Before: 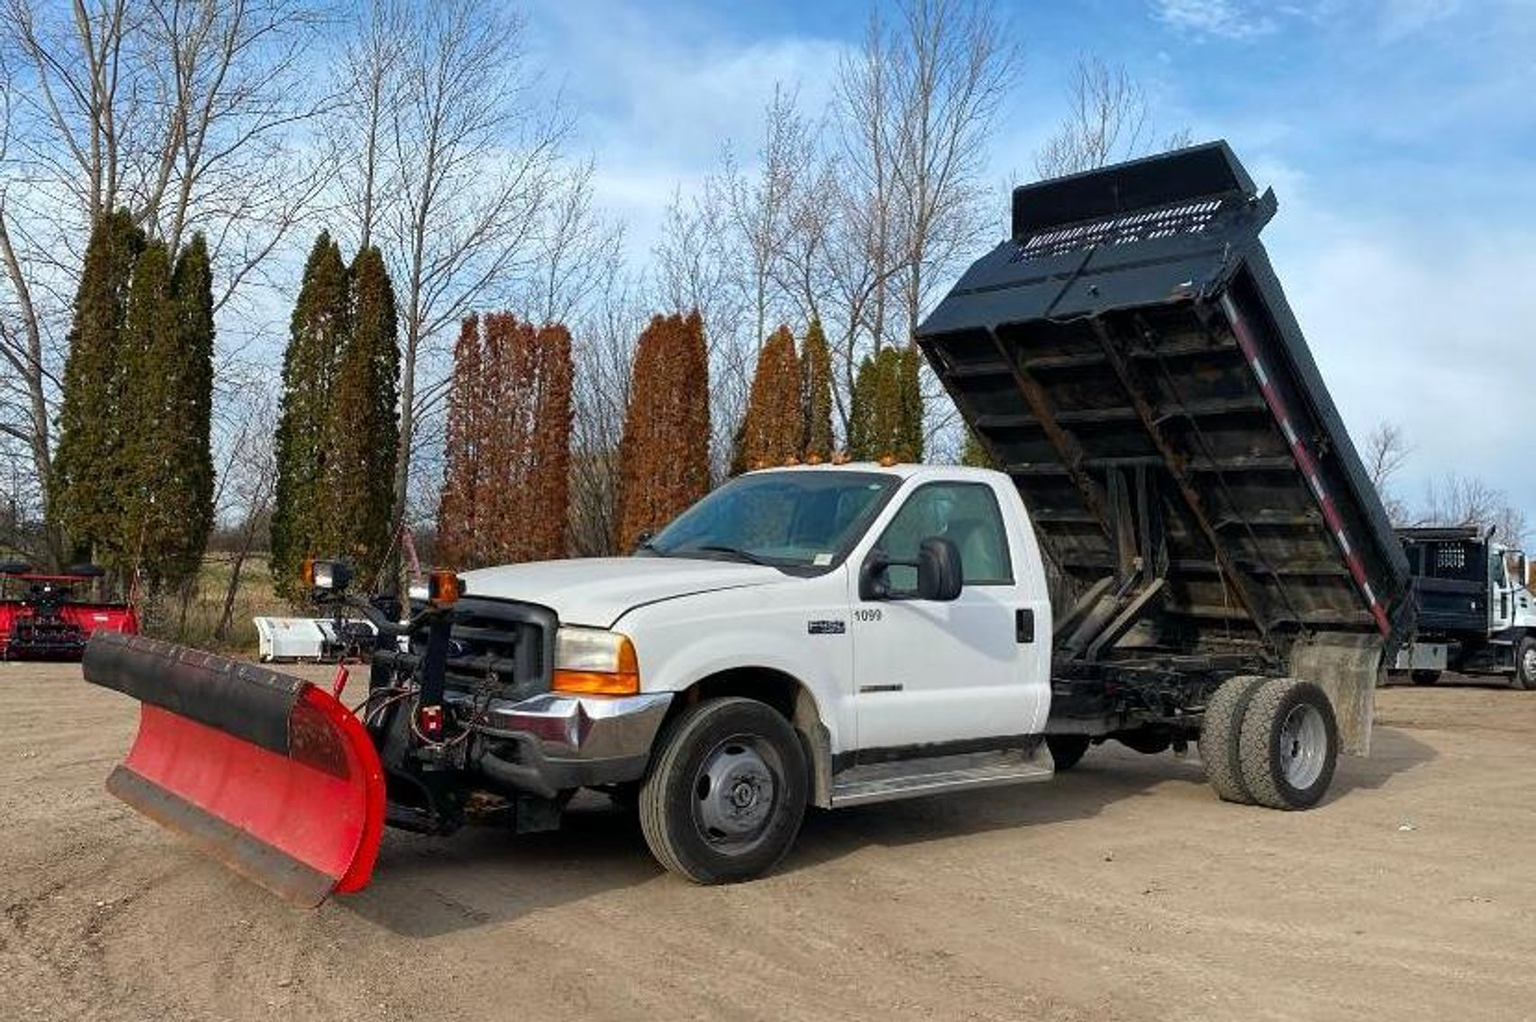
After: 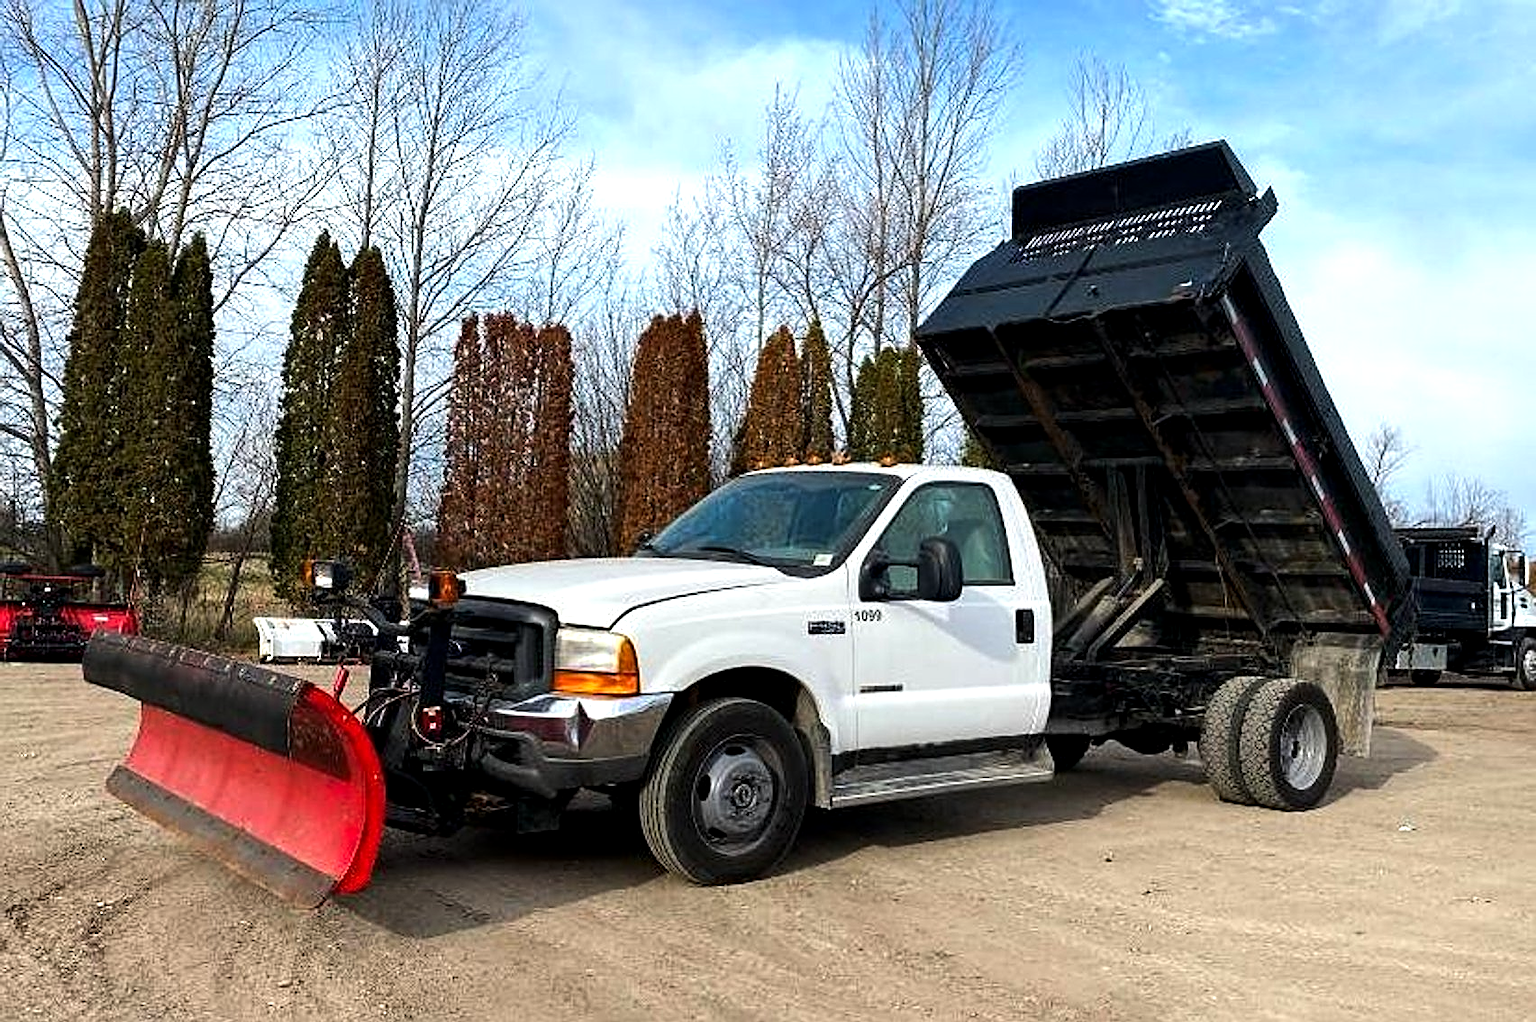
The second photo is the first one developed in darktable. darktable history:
local contrast: highlights 61%, shadows 106%, detail 107%, midtone range 0.529
tone equalizer: -8 EV -0.75 EV, -7 EV -0.7 EV, -6 EV -0.6 EV, -5 EV -0.4 EV, -3 EV 0.4 EV, -2 EV 0.6 EV, -1 EV 0.7 EV, +0 EV 0.75 EV, edges refinement/feathering 500, mask exposure compensation -1.57 EV, preserve details no
sharpen: on, module defaults
